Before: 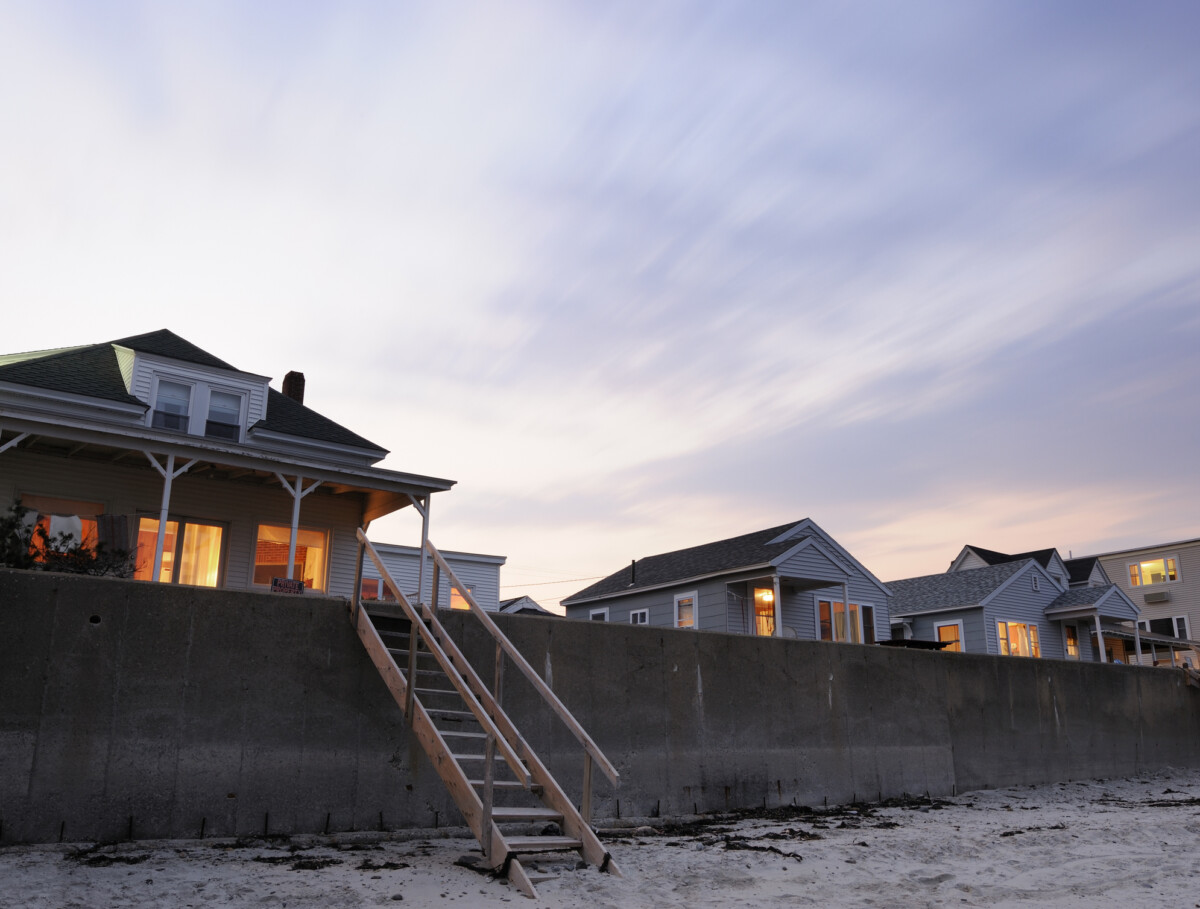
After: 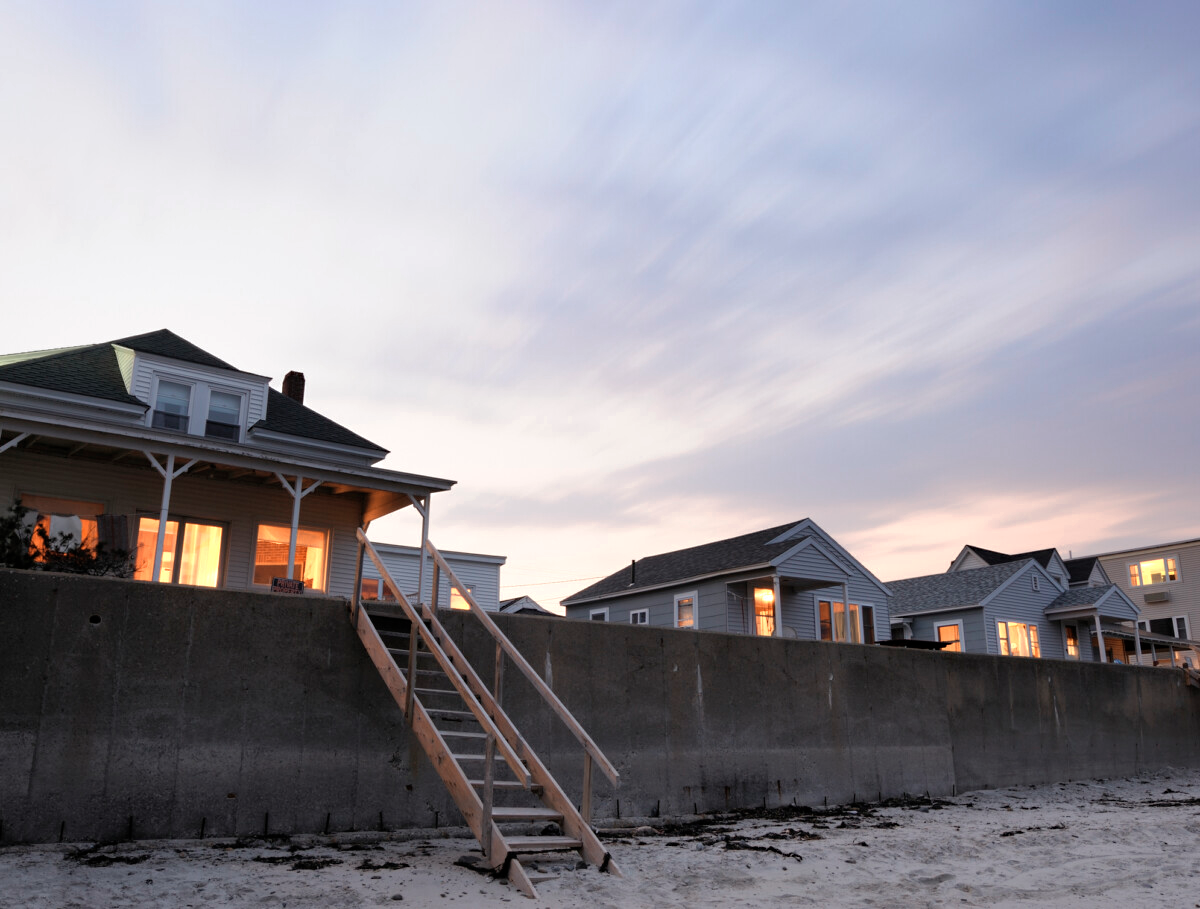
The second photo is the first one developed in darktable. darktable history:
shadows and highlights: shadows 25, highlights -25
contrast brightness saturation: saturation -0.05
sharpen: radius 5.325, amount 0.312, threshold 26.433
color zones: curves: ch0 [(0.018, 0.548) (0.197, 0.654) (0.425, 0.447) (0.605, 0.658) (0.732, 0.579)]; ch1 [(0.105, 0.531) (0.224, 0.531) (0.386, 0.39) (0.618, 0.456) (0.732, 0.456) (0.956, 0.421)]; ch2 [(0.039, 0.583) (0.215, 0.465) (0.399, 0.544) (0.465, 0.548) (0.614, 0.447) (0.724, 0.43) (0.882, 0.623) (0.956, 0.632)]
